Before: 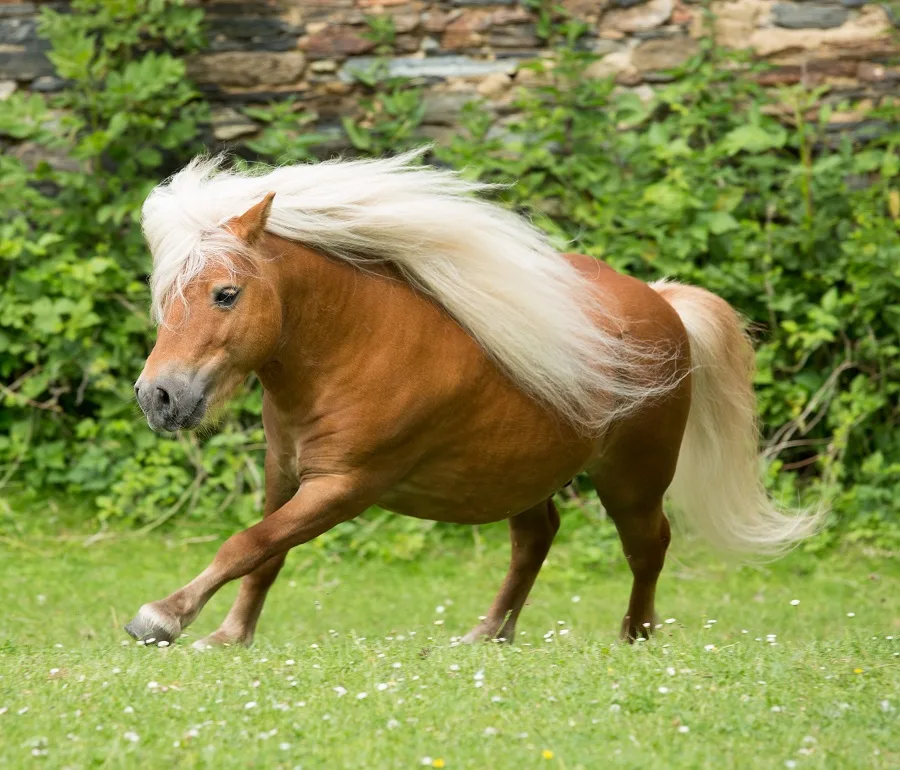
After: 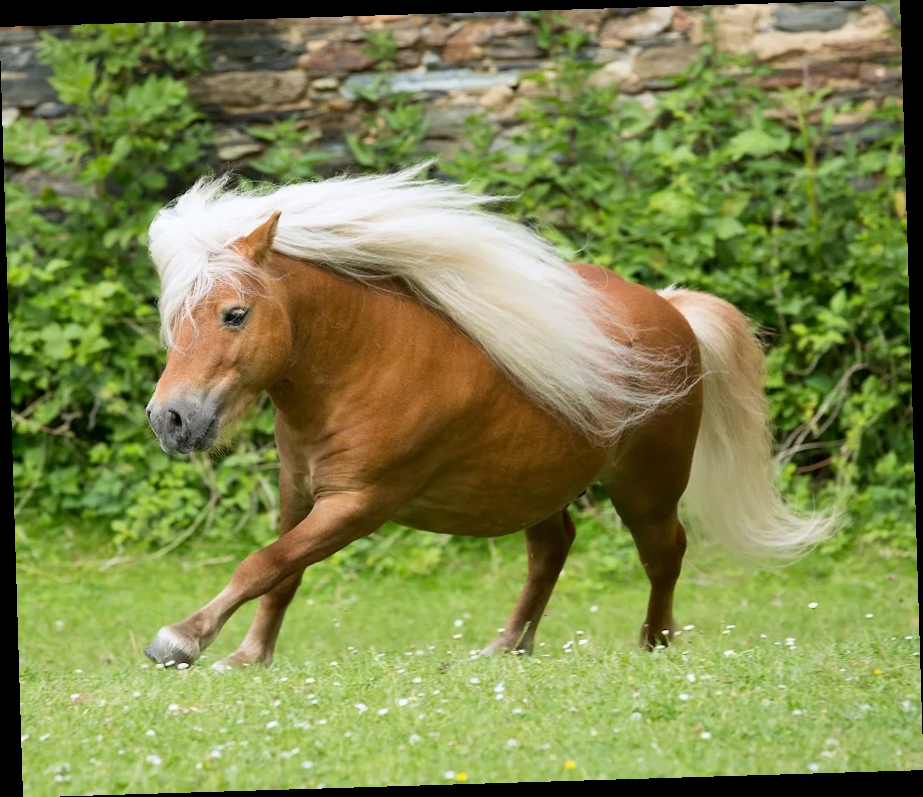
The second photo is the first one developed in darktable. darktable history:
white balance: red 0.983, blue 1.036
rotate and perspective: rotation -1.75°, automatic cropping off
